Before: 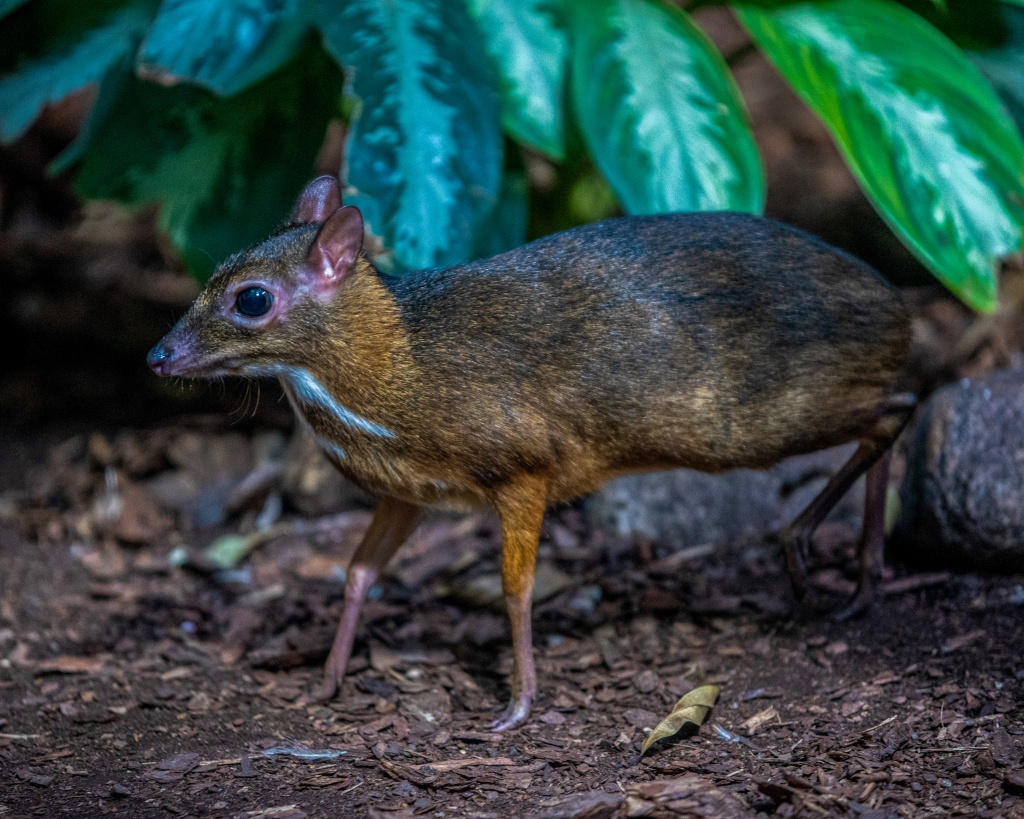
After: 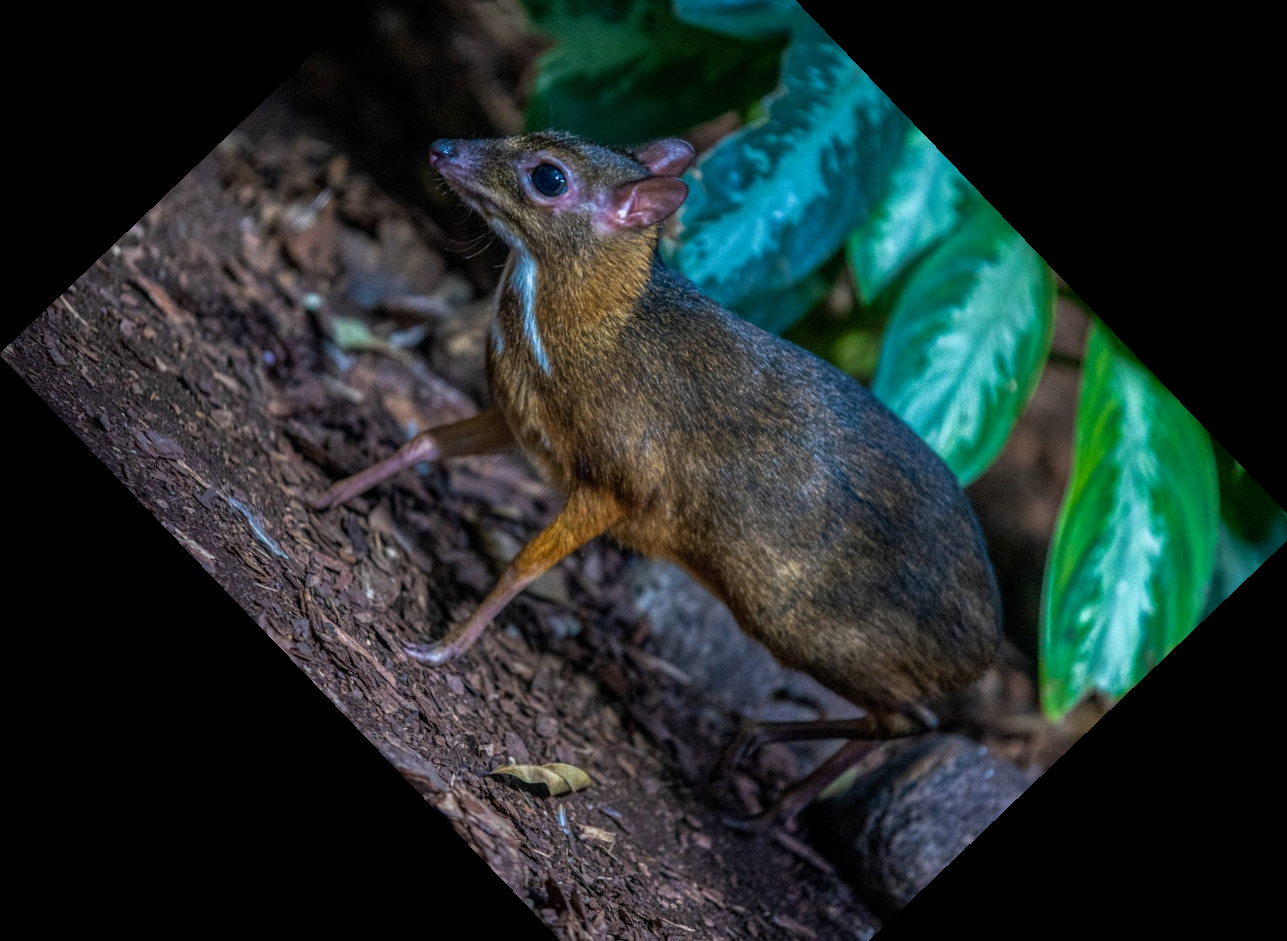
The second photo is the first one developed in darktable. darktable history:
crop and rotate: angle -46.26°, top 16.234%, right 0.912%, bottom 11.704%
white balance: red 0.988, blue 1.017
